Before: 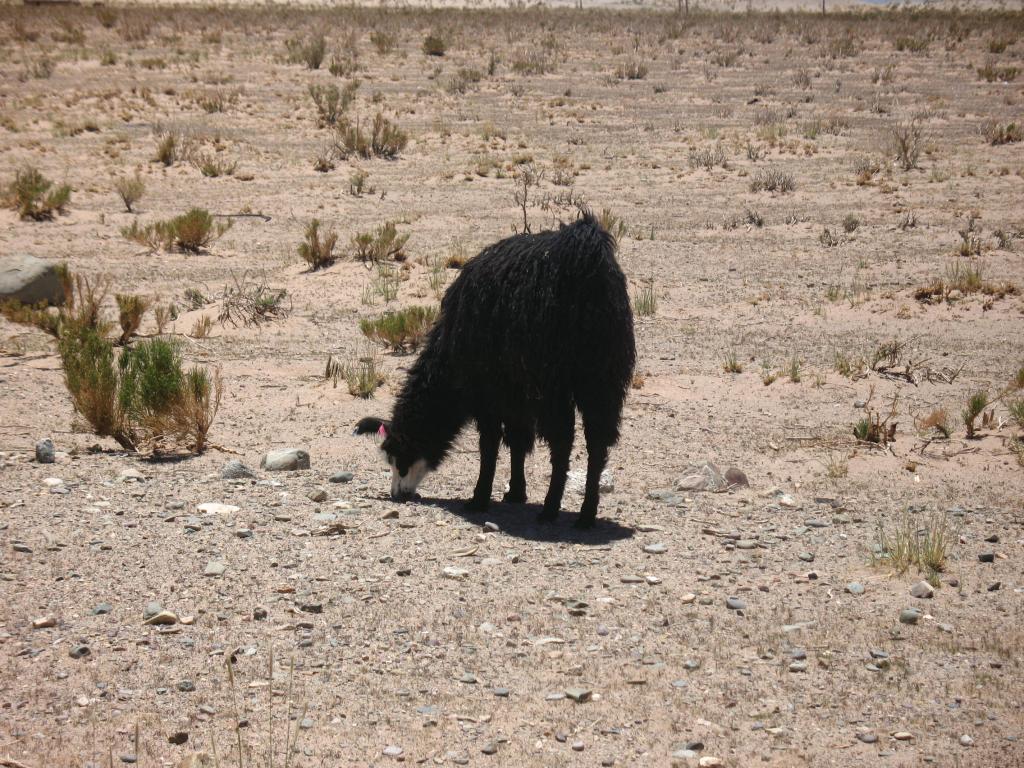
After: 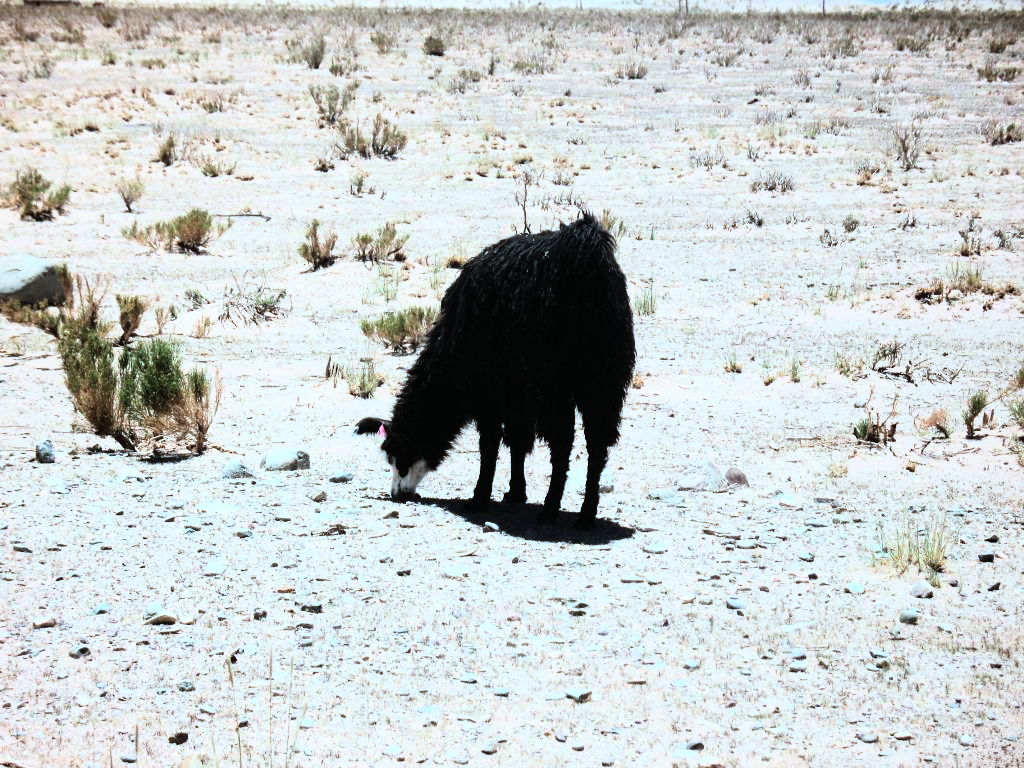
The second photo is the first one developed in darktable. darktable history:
color correction: highlights a* -10.69, highlights b* -19.19
rgb curve: curves: ch0 [(0, 0) (0.21, 0.15) (0.24, 0.21) (0.5, 0.75) (0.75, 0.96) (0.89, 0.99) (1, 1)]; ch1 [(0, 0.02) (0.21, 0.13) (0.25, 0.2) (0.5, 0.67) (0.75, 0.9) (0.89, 0.97) (1, 1)]; ch2 [(0, 0.02) (0.21, 0.13) (0.25, 0.2) (0.5, 0.67) (0.75, 0.9) (0.89, 0.97) (1, 1)], compensate middle gray true
